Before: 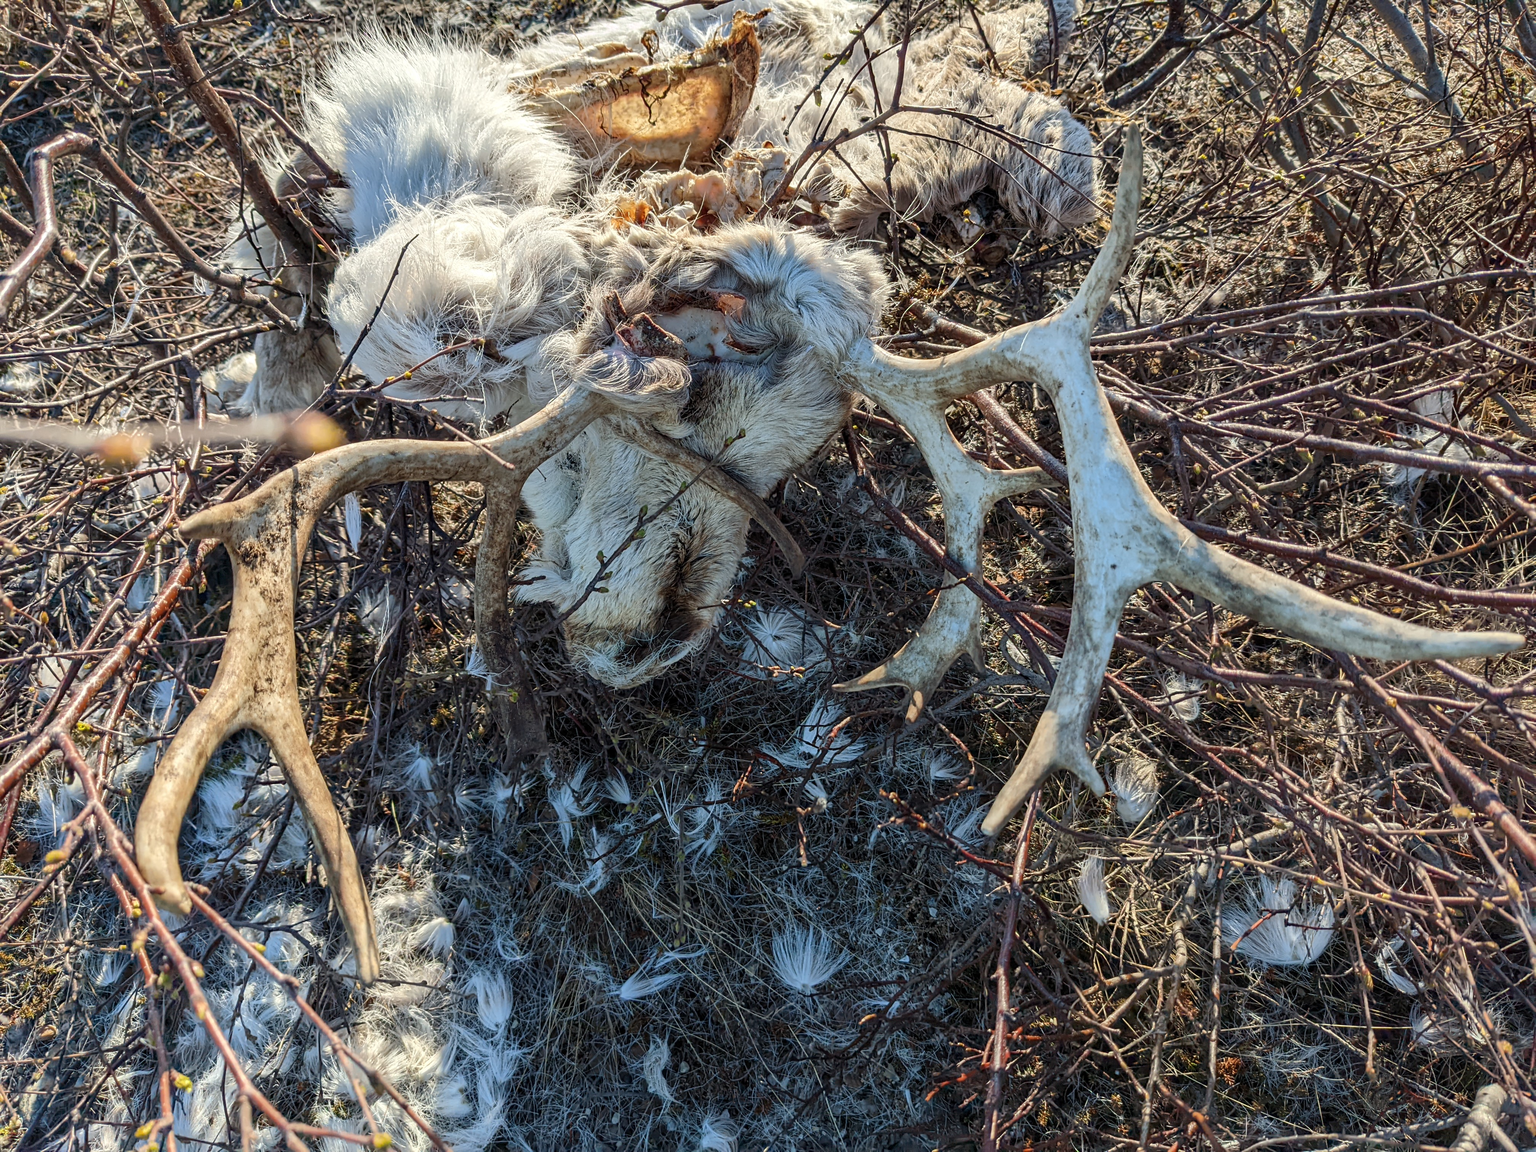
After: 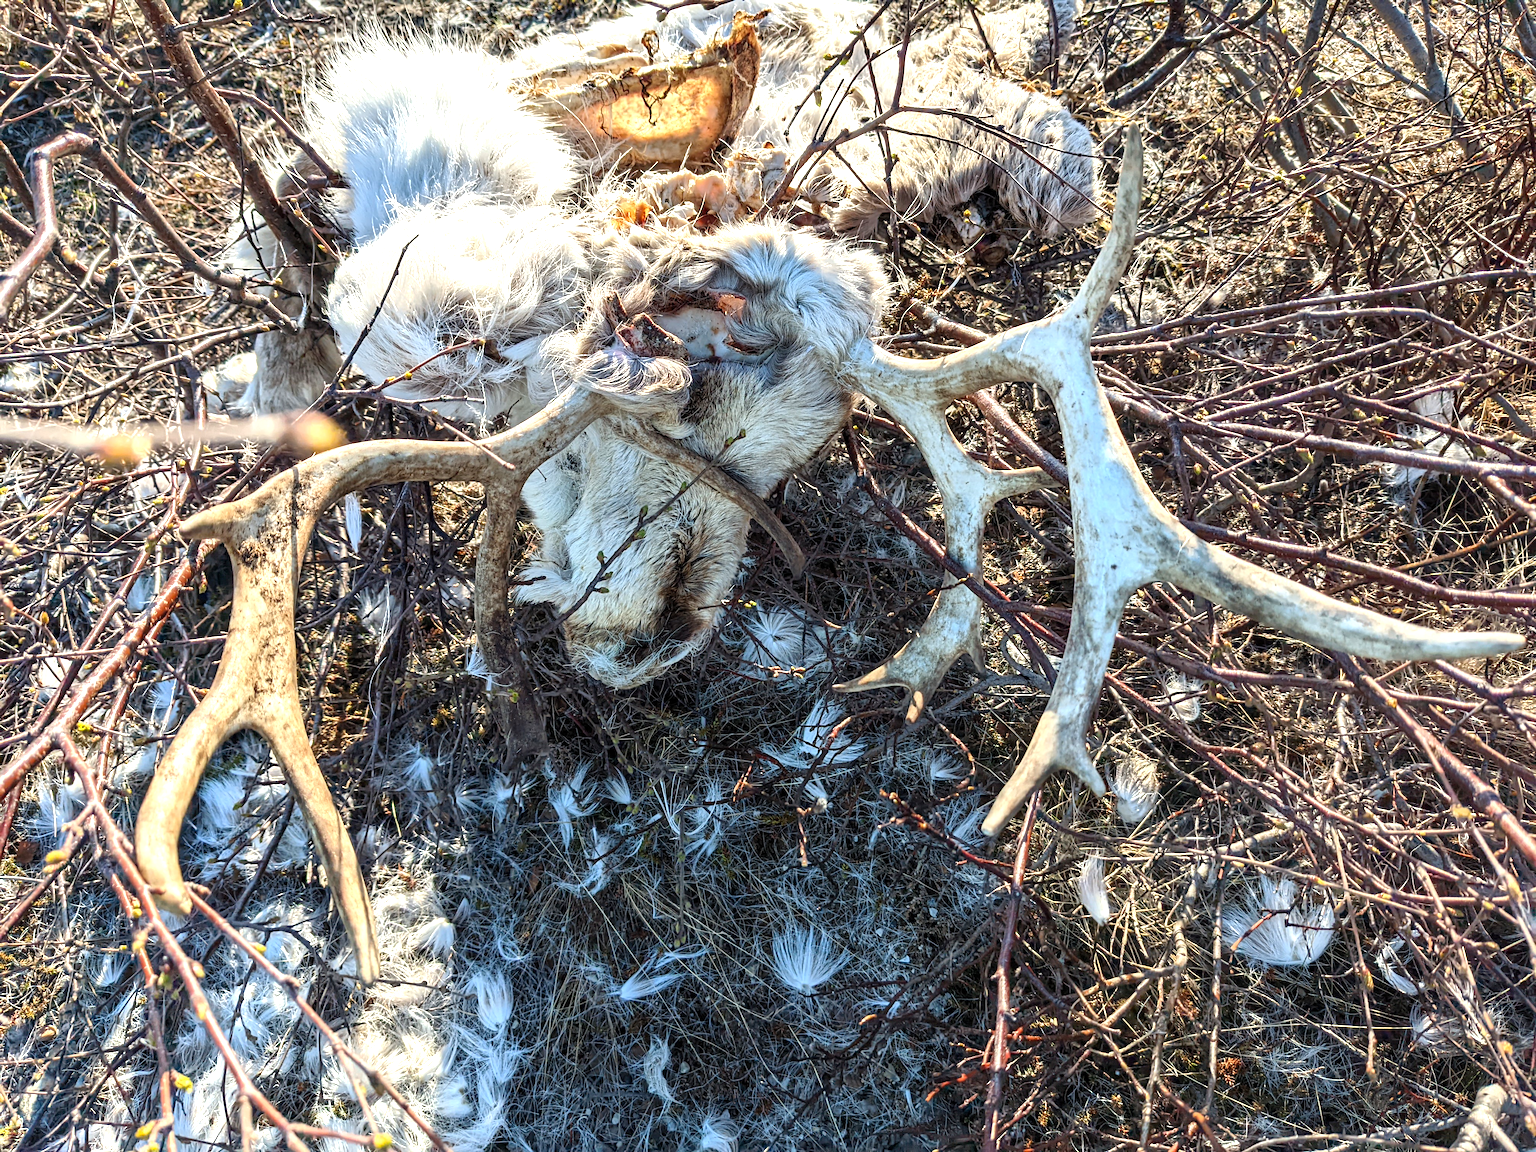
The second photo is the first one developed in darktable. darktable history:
levels: white 99.95%, levels [0, 0.394, 0.787]
